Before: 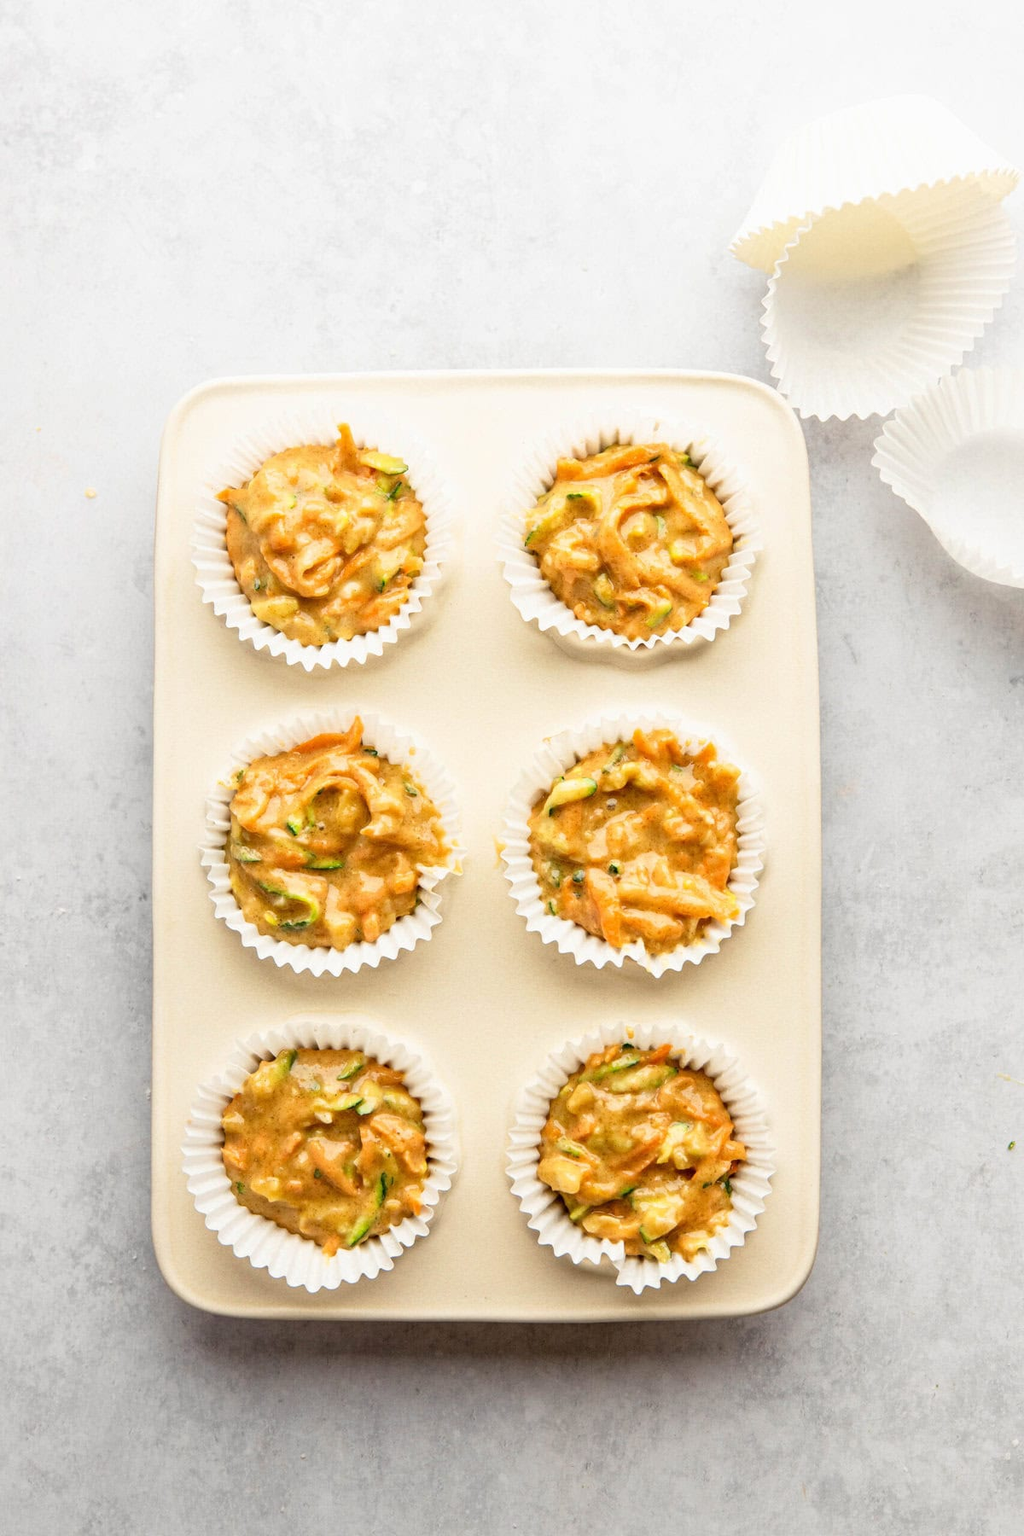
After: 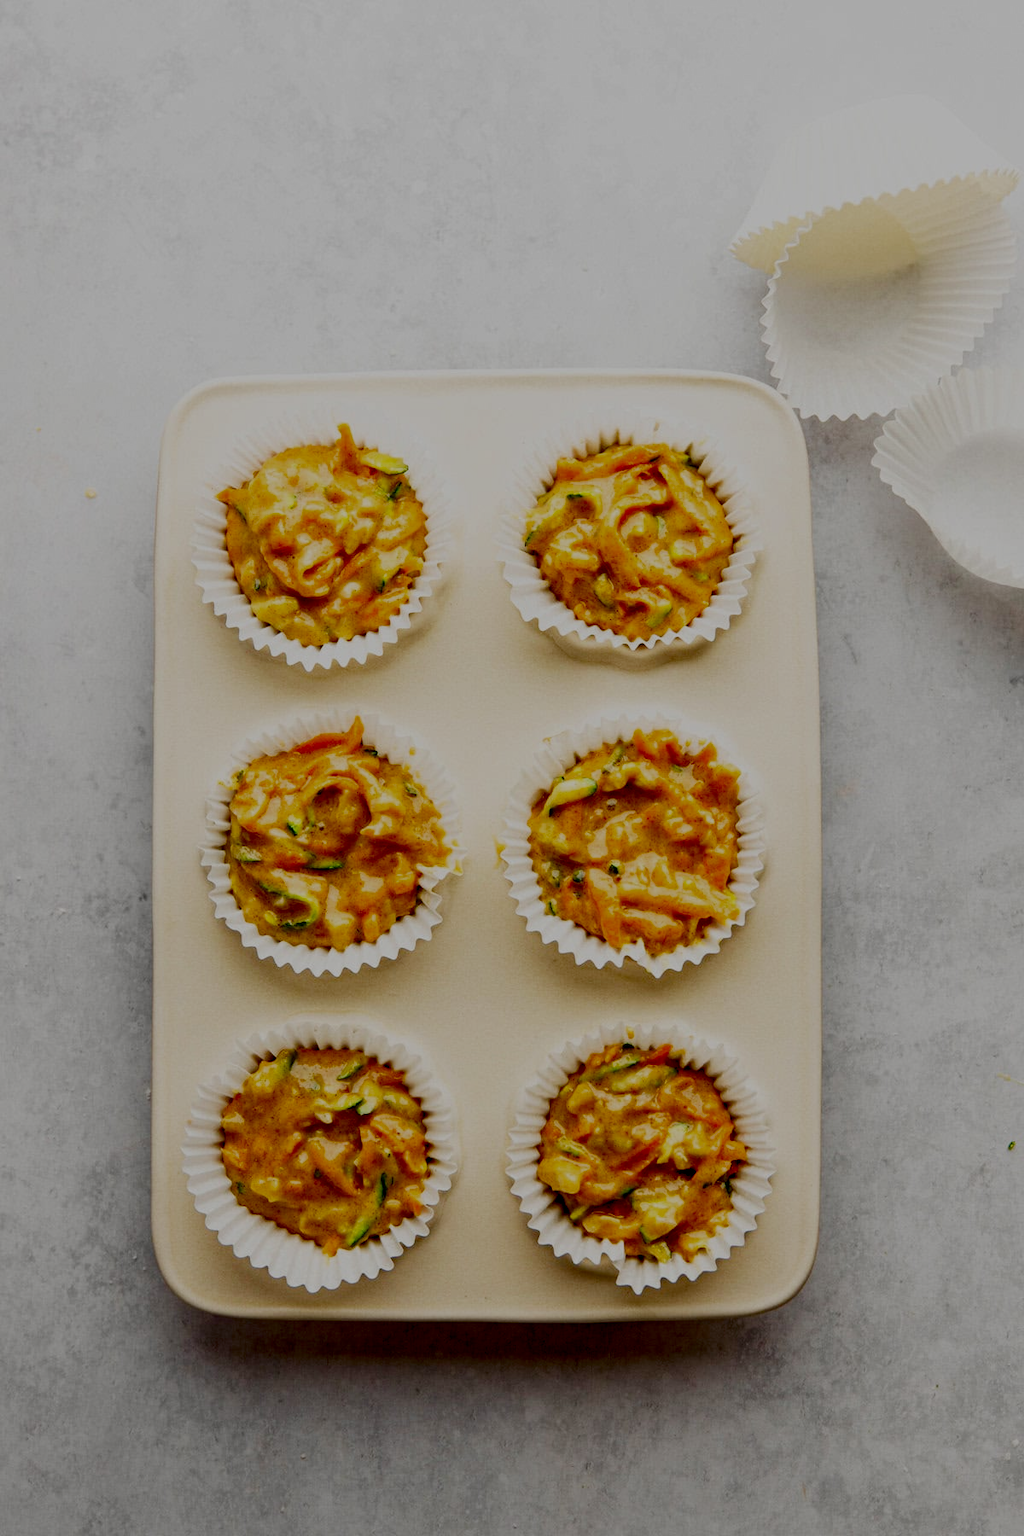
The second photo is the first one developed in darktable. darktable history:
filmic rgb: middle gray luminance 29%, black relative exposure -10.3 EV, white relative exposure 5.5 EV, threshold 6 EV, target black luminance 0%, hardness 3.95, latitude 2.04%, contrast 1.132, highlights saturation mix 5%, shadows ↔ highlights balance 15.11%, add noise in highlights 0, preserve chrominance no, color science v3 (2019), use custom middle-gray values true, iterations of high-quality reconstruction 0, contrast in highlights soft, enable highlight reconstruction true
contrast brightness saturation: brightness -0.25, saturation 0.2
exposure: black level correction 0.012, compensate highlight preservation false
